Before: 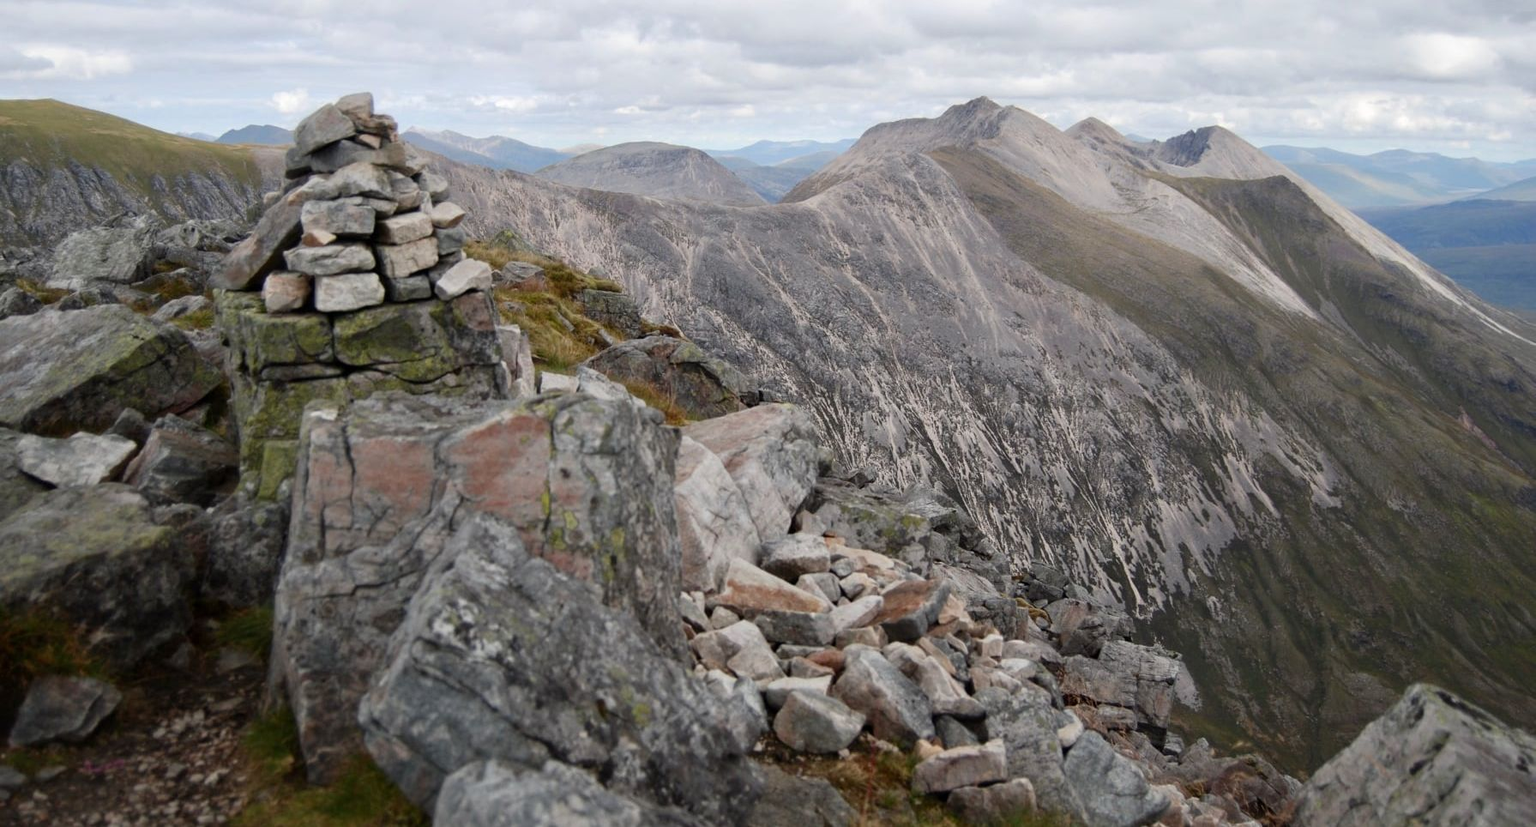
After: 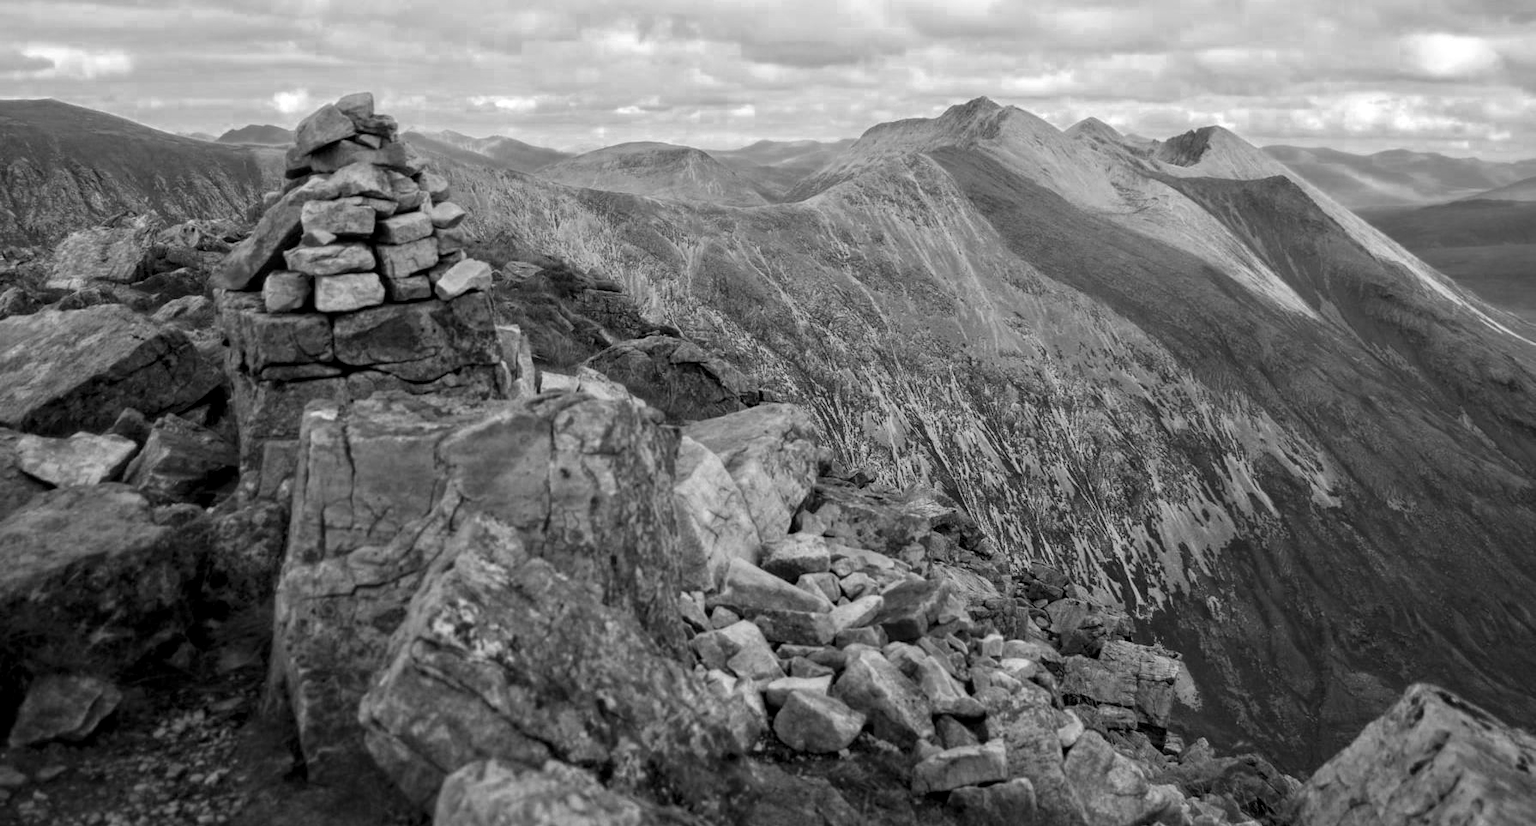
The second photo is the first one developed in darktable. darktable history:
color zones: curves: ch0 [(0.002, 0.429) (0.121, 0.212) (0.198, 0.113) (0.276, 0.344) (0.331, 0.541) (0.41, 0.56) (0.482, 0.289) (0.619, 0.227) (0.721, 0.18) (0.821, 0.435) (0.928, 0.555) (1, 0.587)]; ch1 [(0, 0) (0.143, 0) (0.286, 0) (0.429, 0) (0.571, 0) (0.714, 0) (0.857, 0)]
local contrast: detail 130%
